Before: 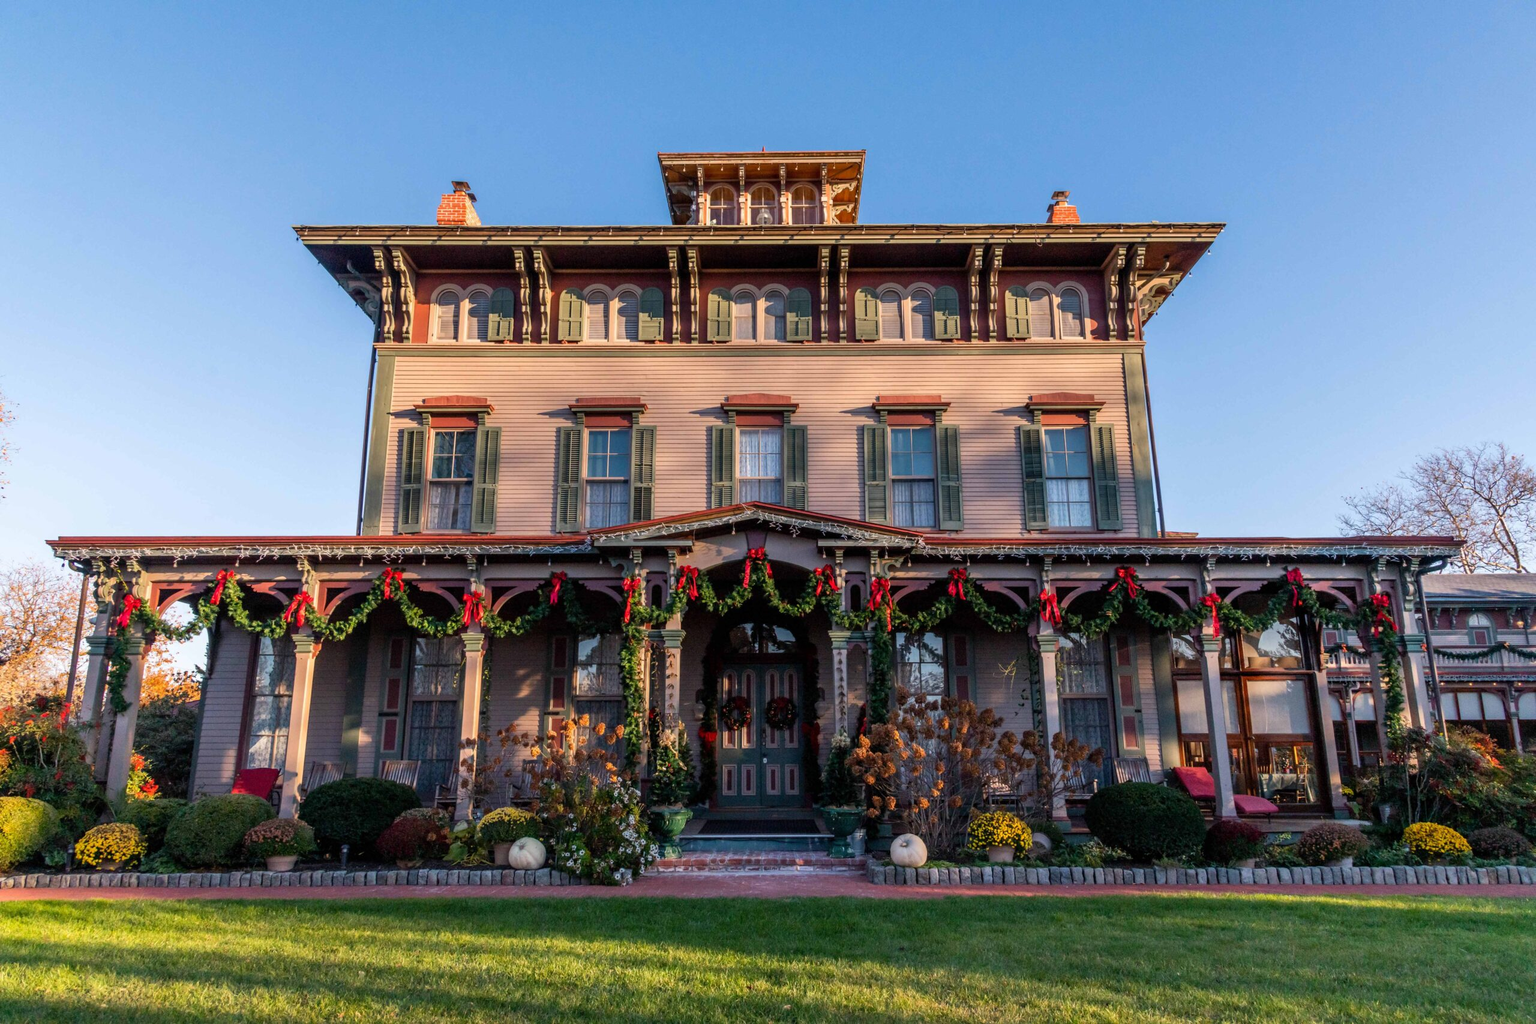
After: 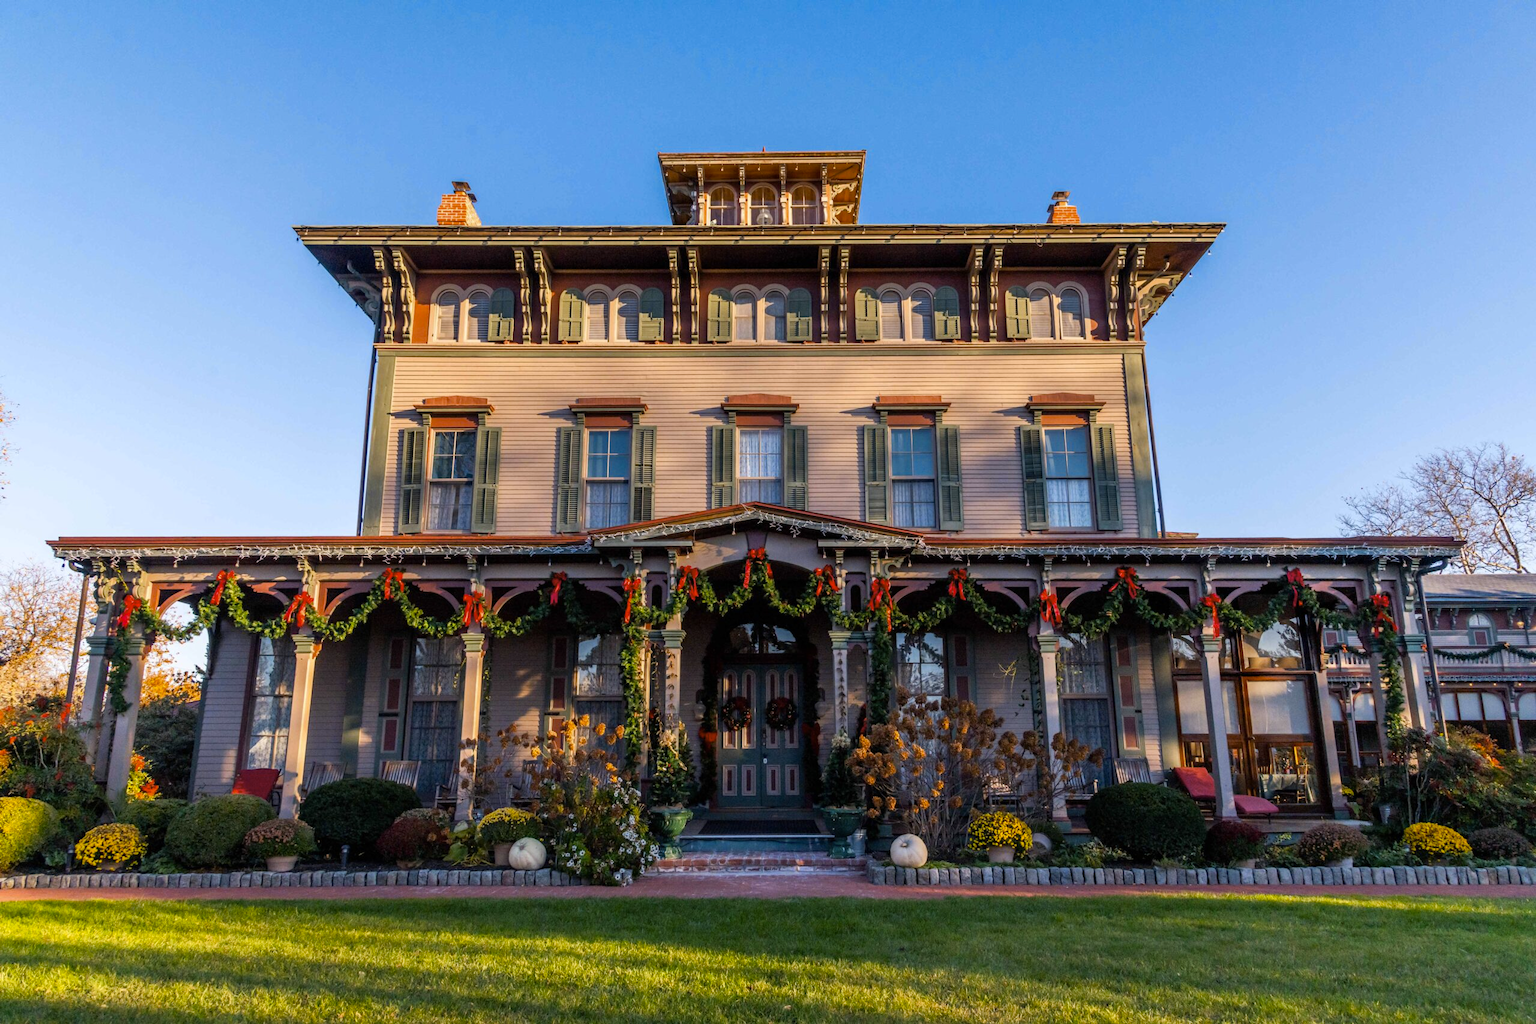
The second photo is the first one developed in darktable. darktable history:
color contrast: green-magenta contrast 0.8, blue-yellow contrast 1.1, unbound 0
color balance rgb: shadows fall-off 101%, linear chroma grading › mid-tones 7.63%, perceptual saturation grading › mid-tones 11.68%, mask middle-gray fulcrum 22.45%, global vibrance 10.11%, saturation formula JzAzBz (2021)
